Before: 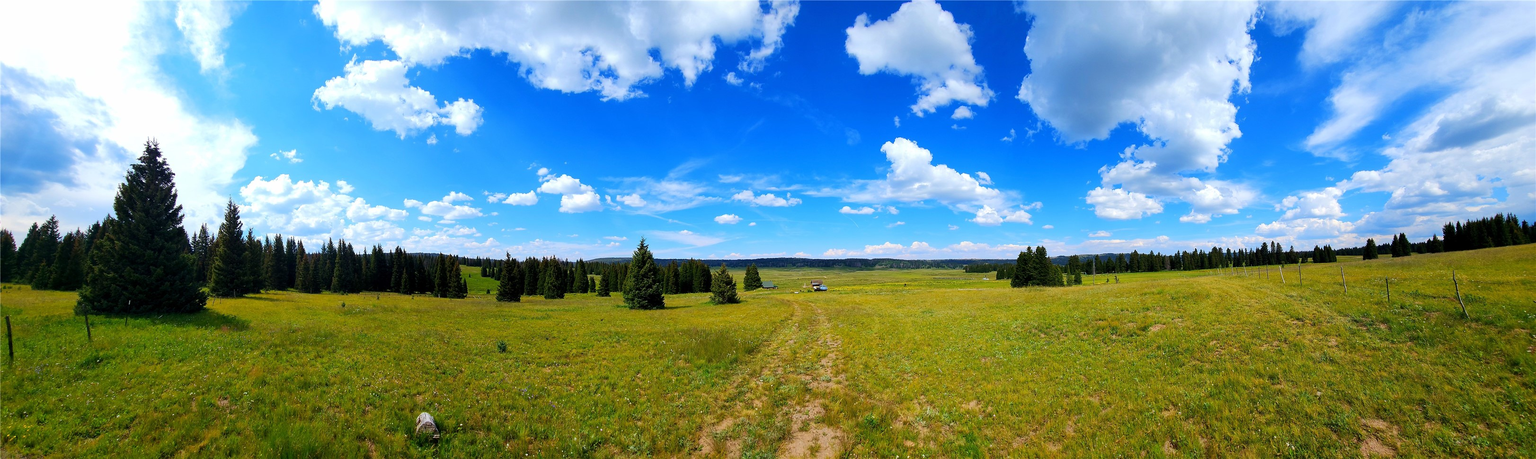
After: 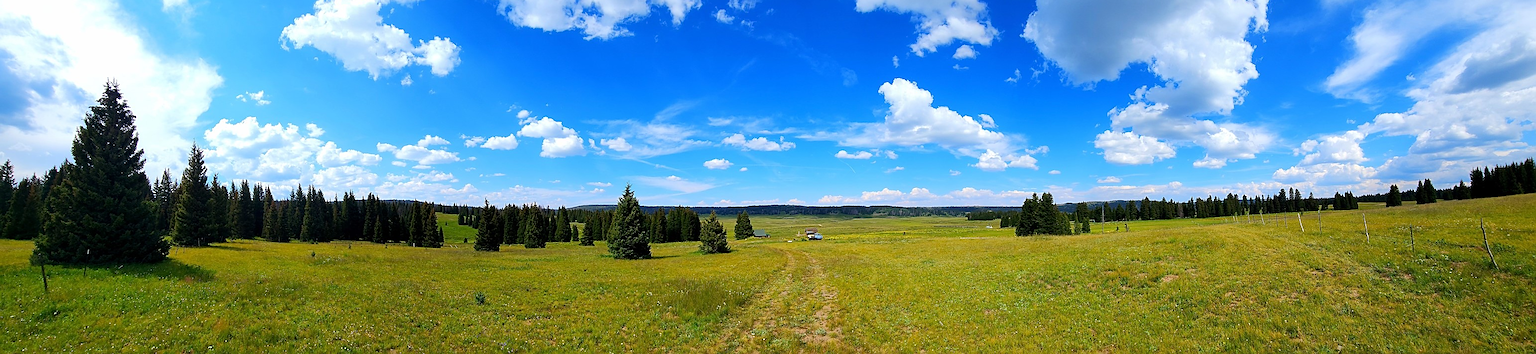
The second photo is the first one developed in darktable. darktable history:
sharpen: on, module defaults
crop and rotate: left 3.001%, top 13.849%, right 1.94%, bottom 12.806%
